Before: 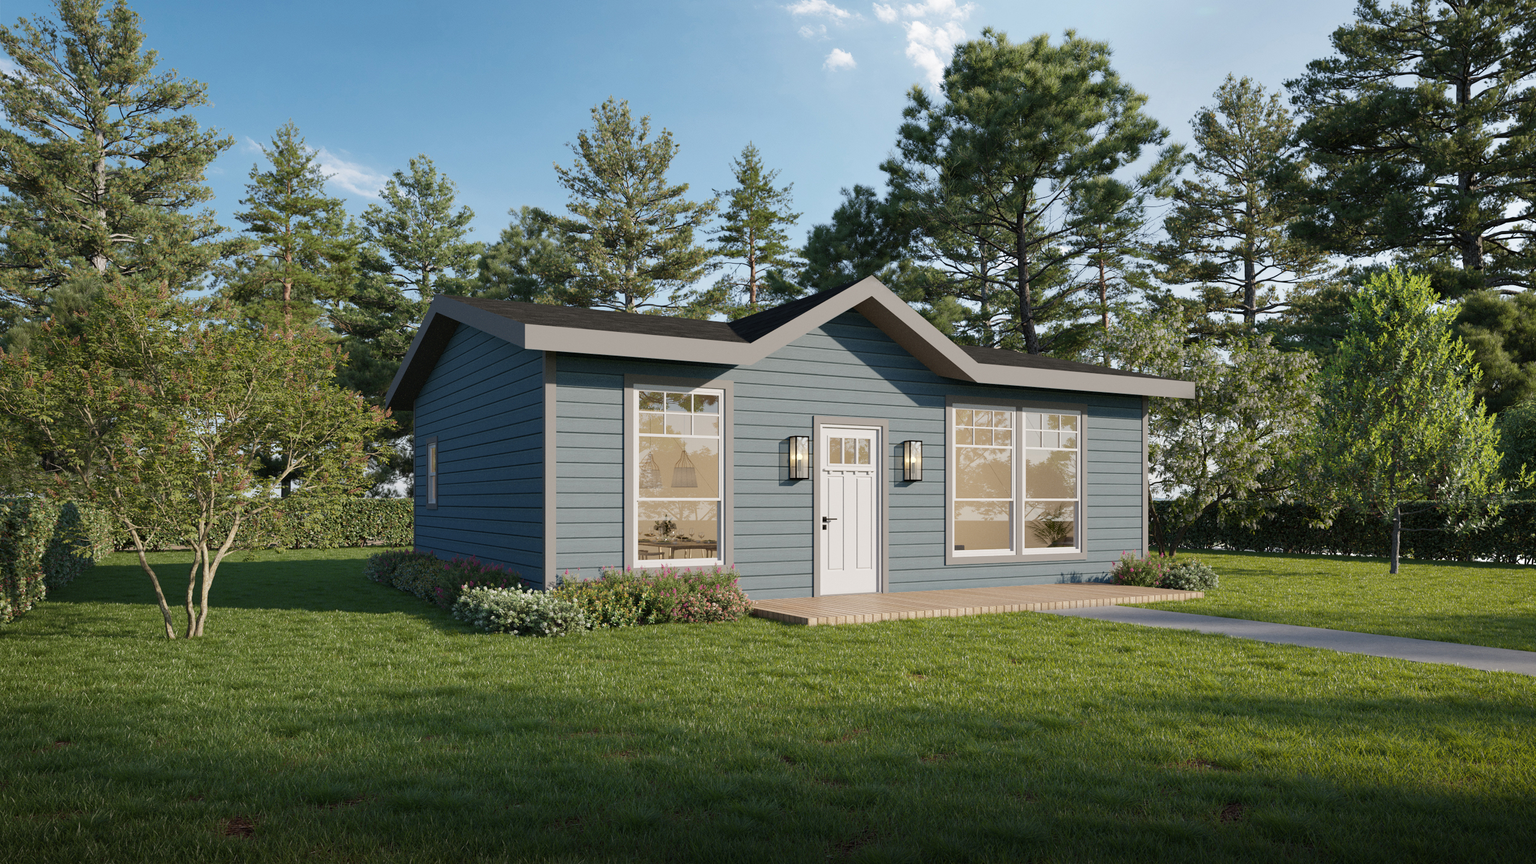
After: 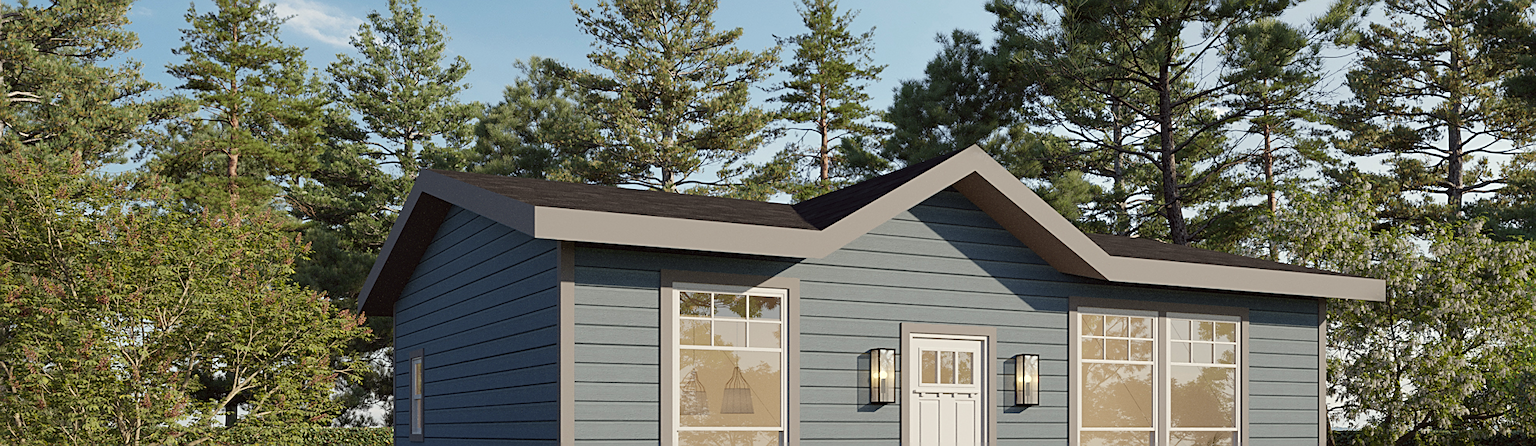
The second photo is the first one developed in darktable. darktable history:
color correction: highlights a* -0.98, highlights b* 4.46, shadows a* 3.6
sharpen: on, module defaults
crop: left 6.794%, top 18.726%, right 14.432%, bottom 40.467%
